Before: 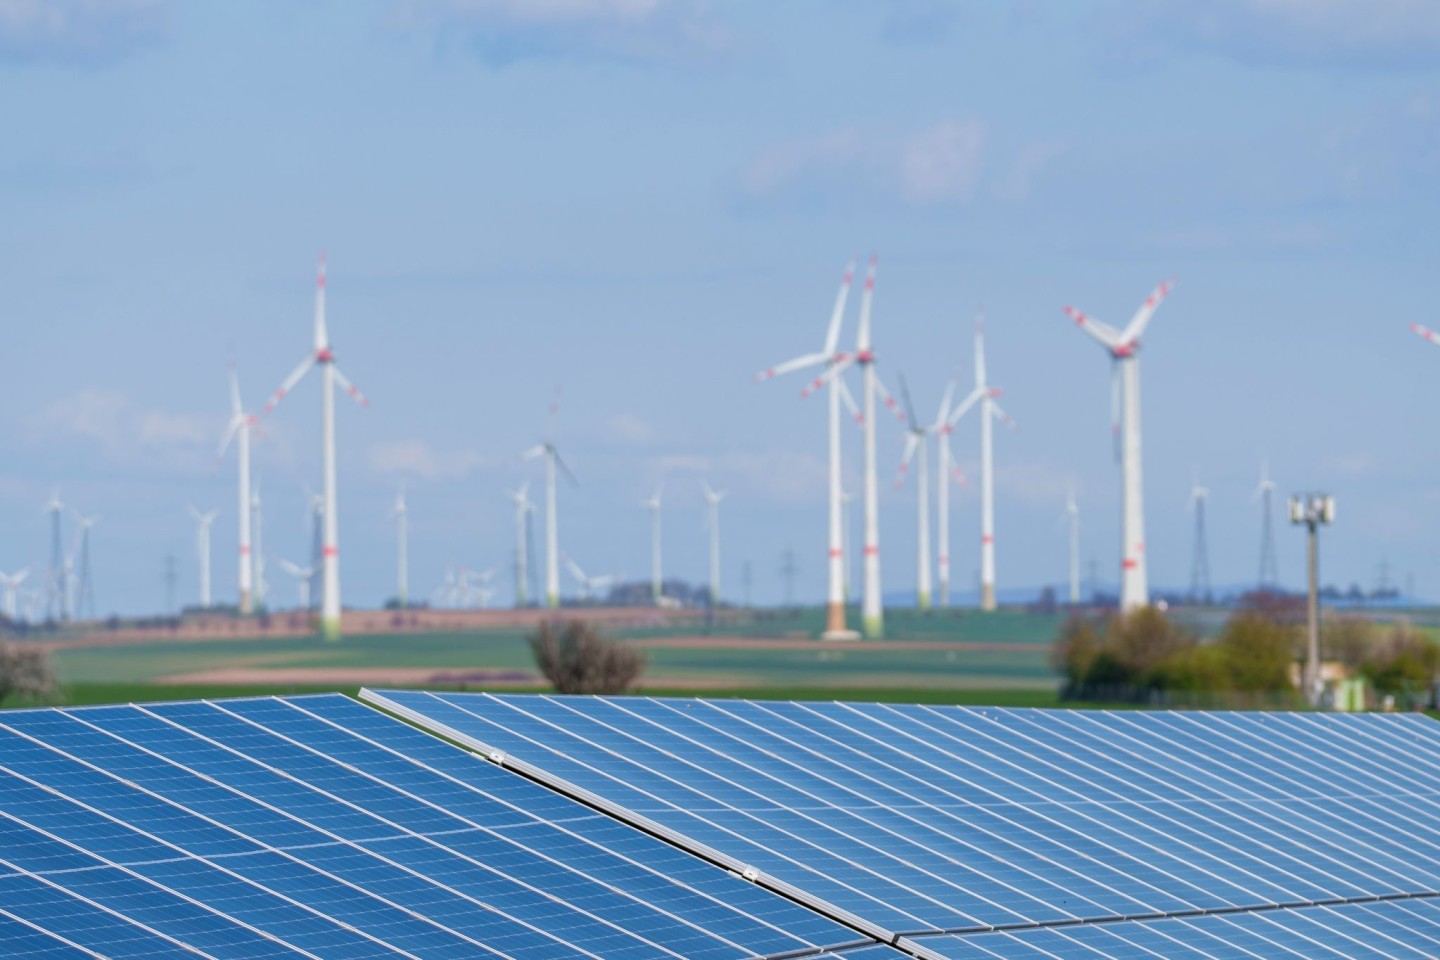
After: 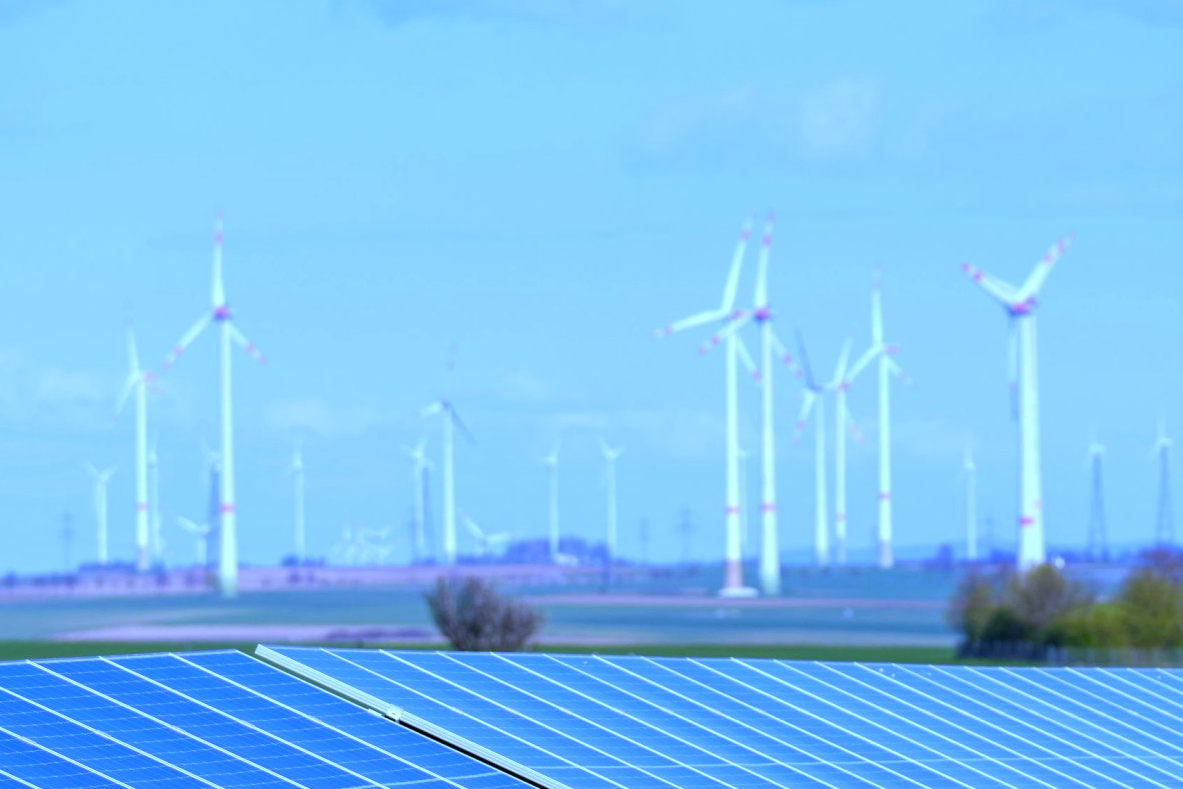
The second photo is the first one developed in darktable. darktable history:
white balance: red 0.766, blue 1.537
crop and rotate: left 7.196%, top 4.574%, right 10.605%, bottom 13.178%
exposure: black level correction 0.001, exposure 0.5 EV, compensate exposure bias true, compensate highlight preservation false
